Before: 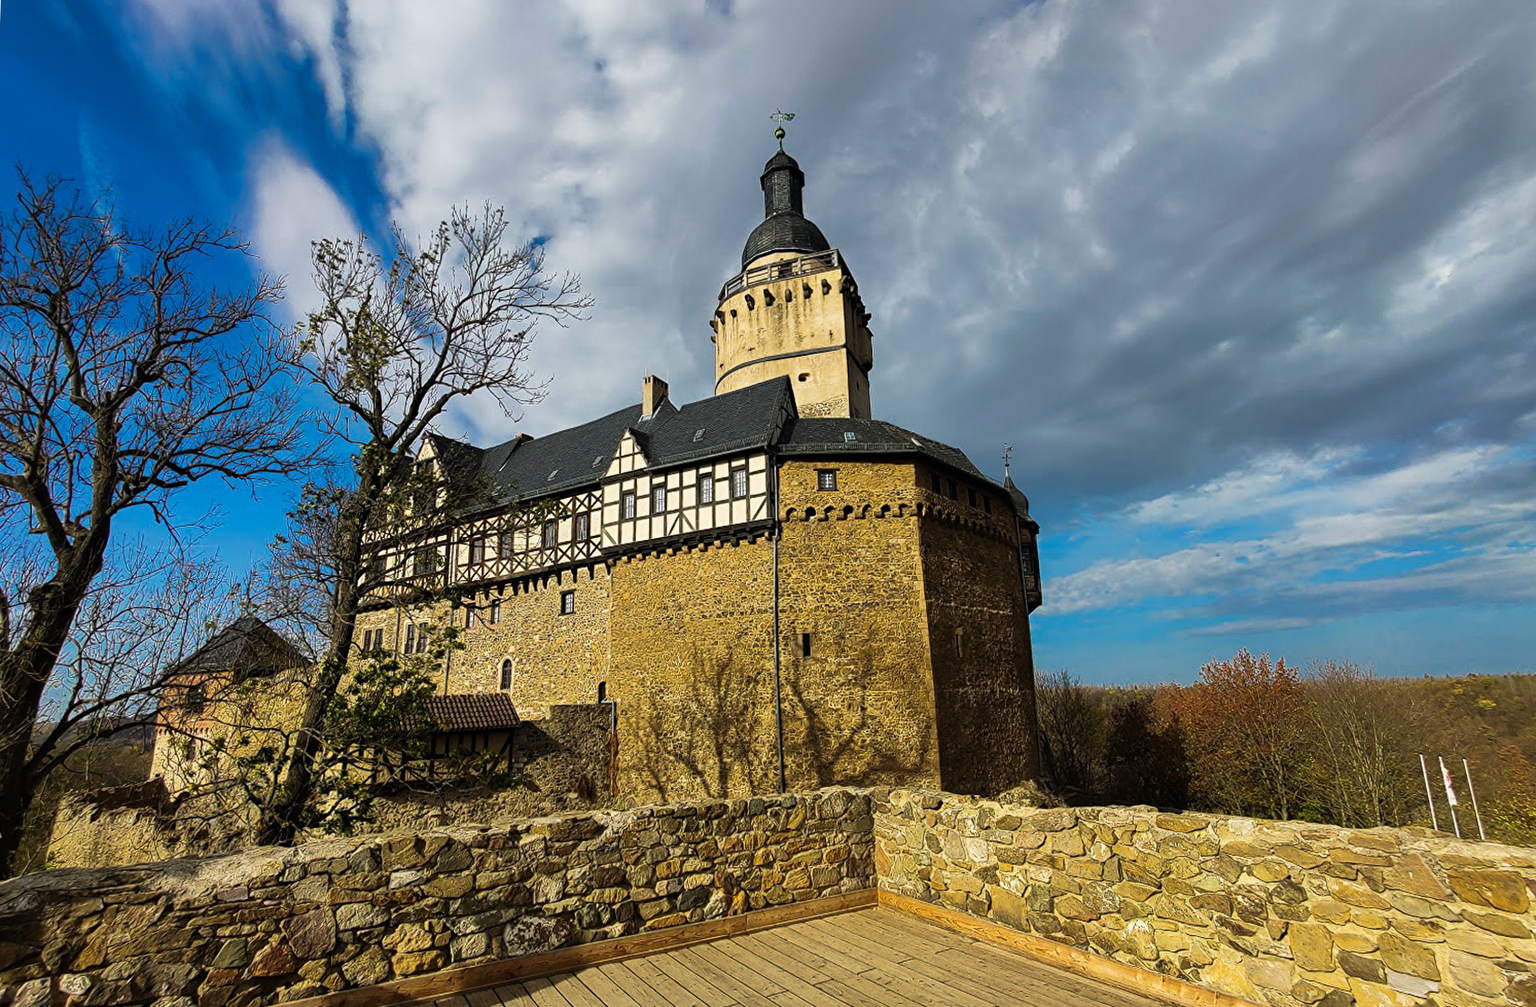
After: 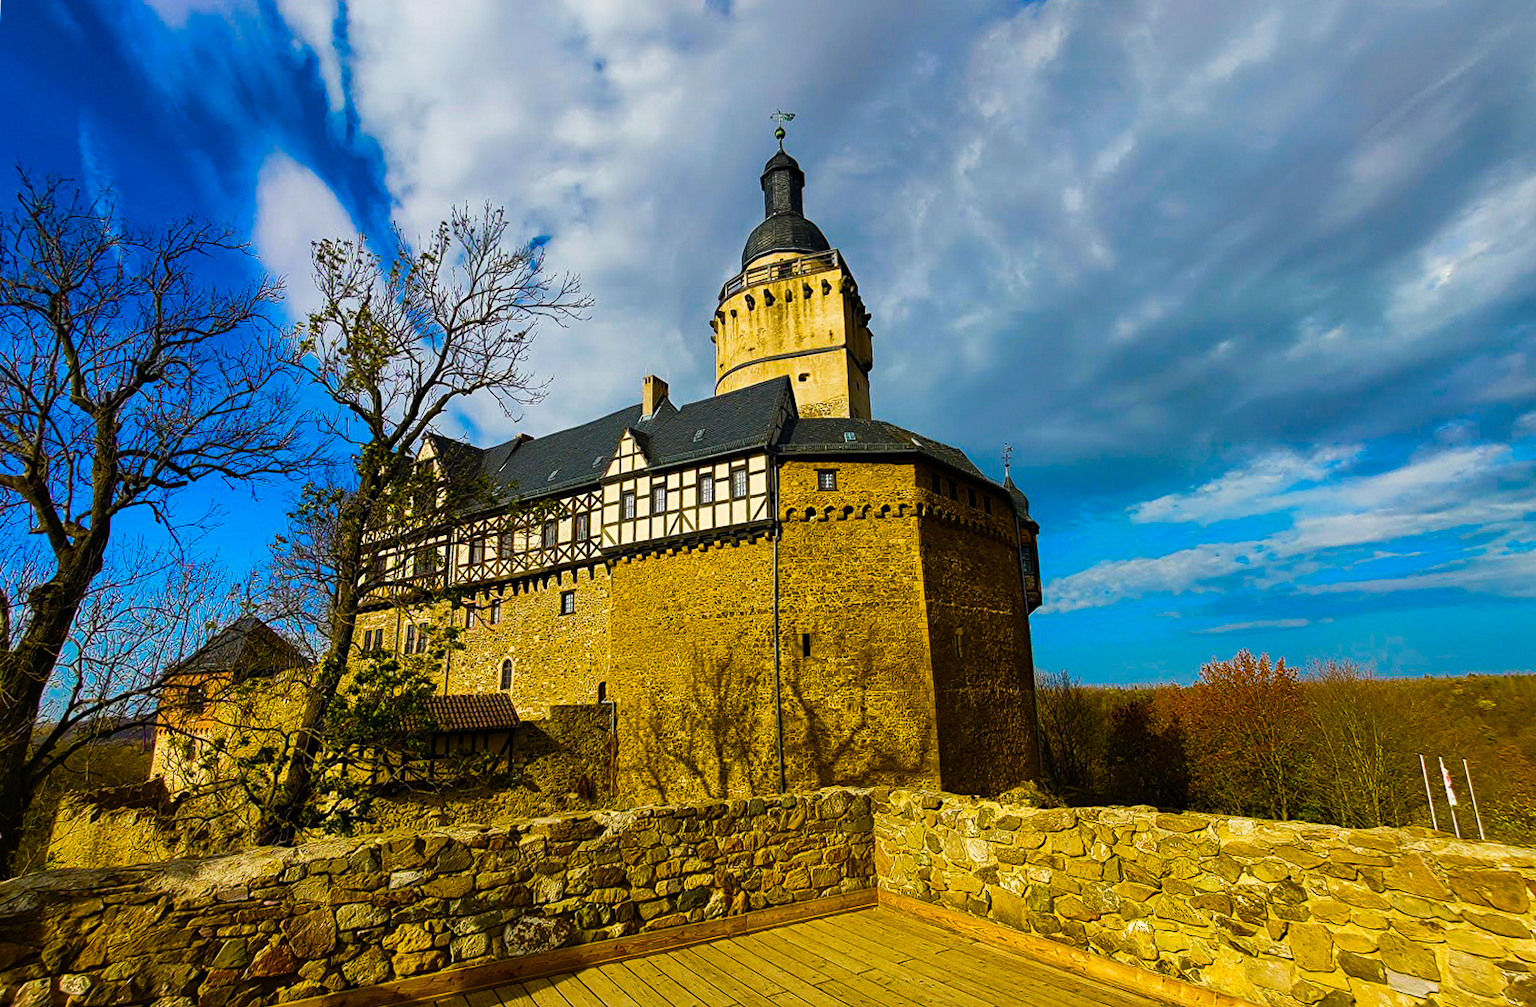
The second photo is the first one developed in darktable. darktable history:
color balance rgb: linear chroma grading › global chroma 42.598%, perceptual saturation grading › global saturation 20%, perceptual saturation grading › highlights -24.894%, perceptual saturation grading › shadows 50.195%, global vibrance 20.601%
